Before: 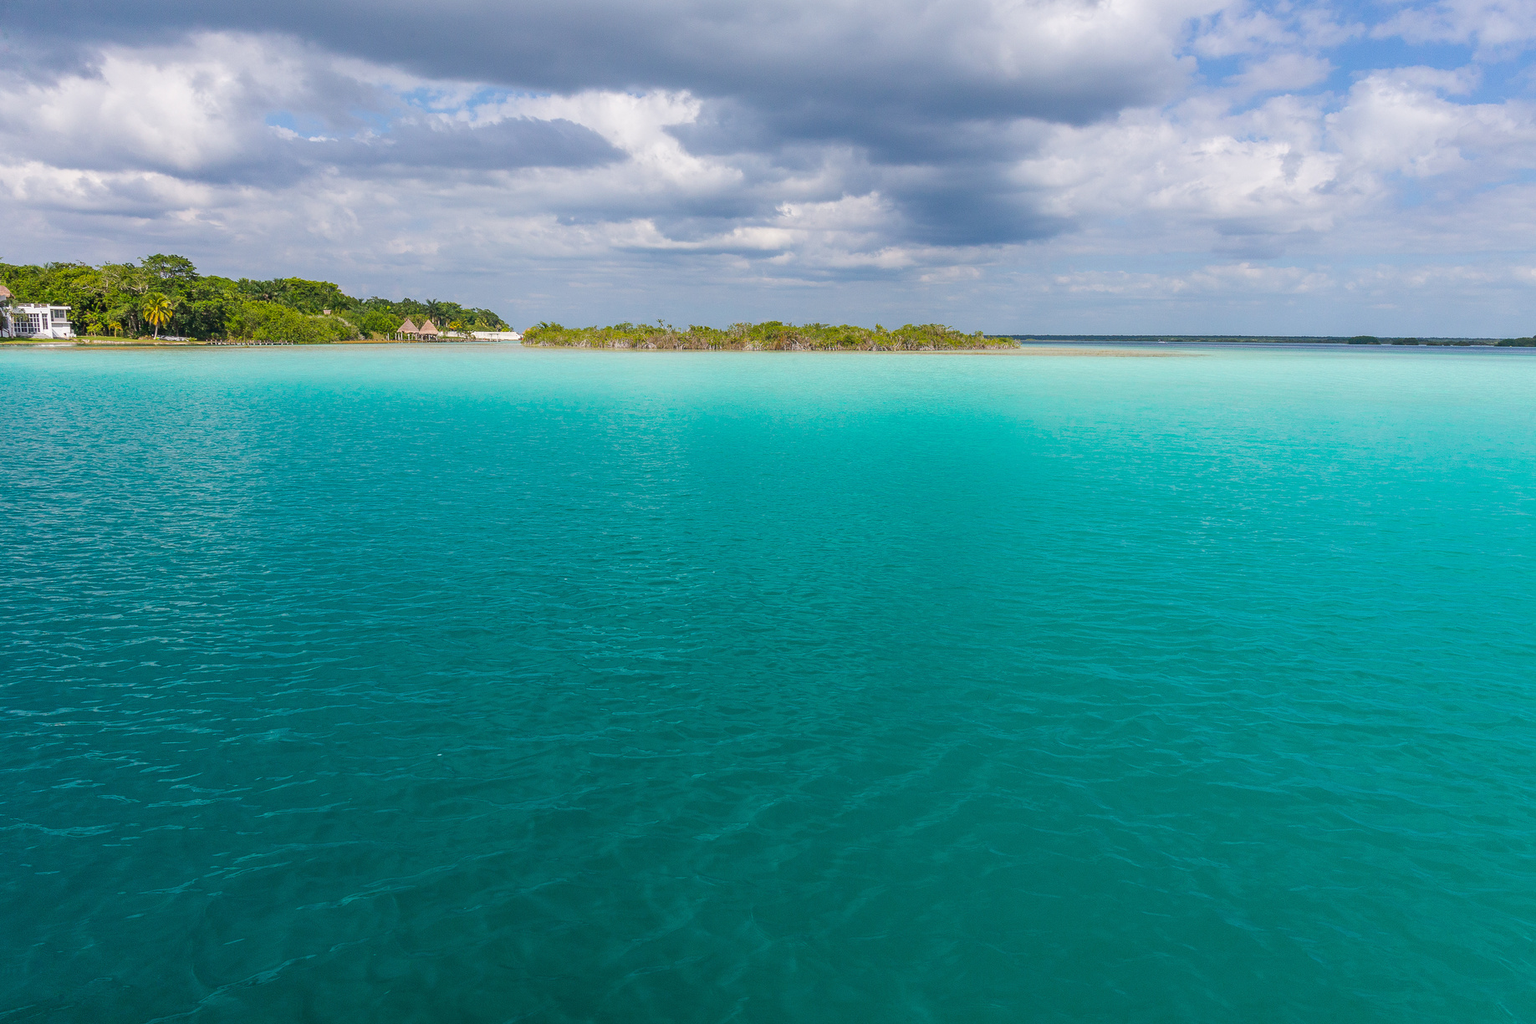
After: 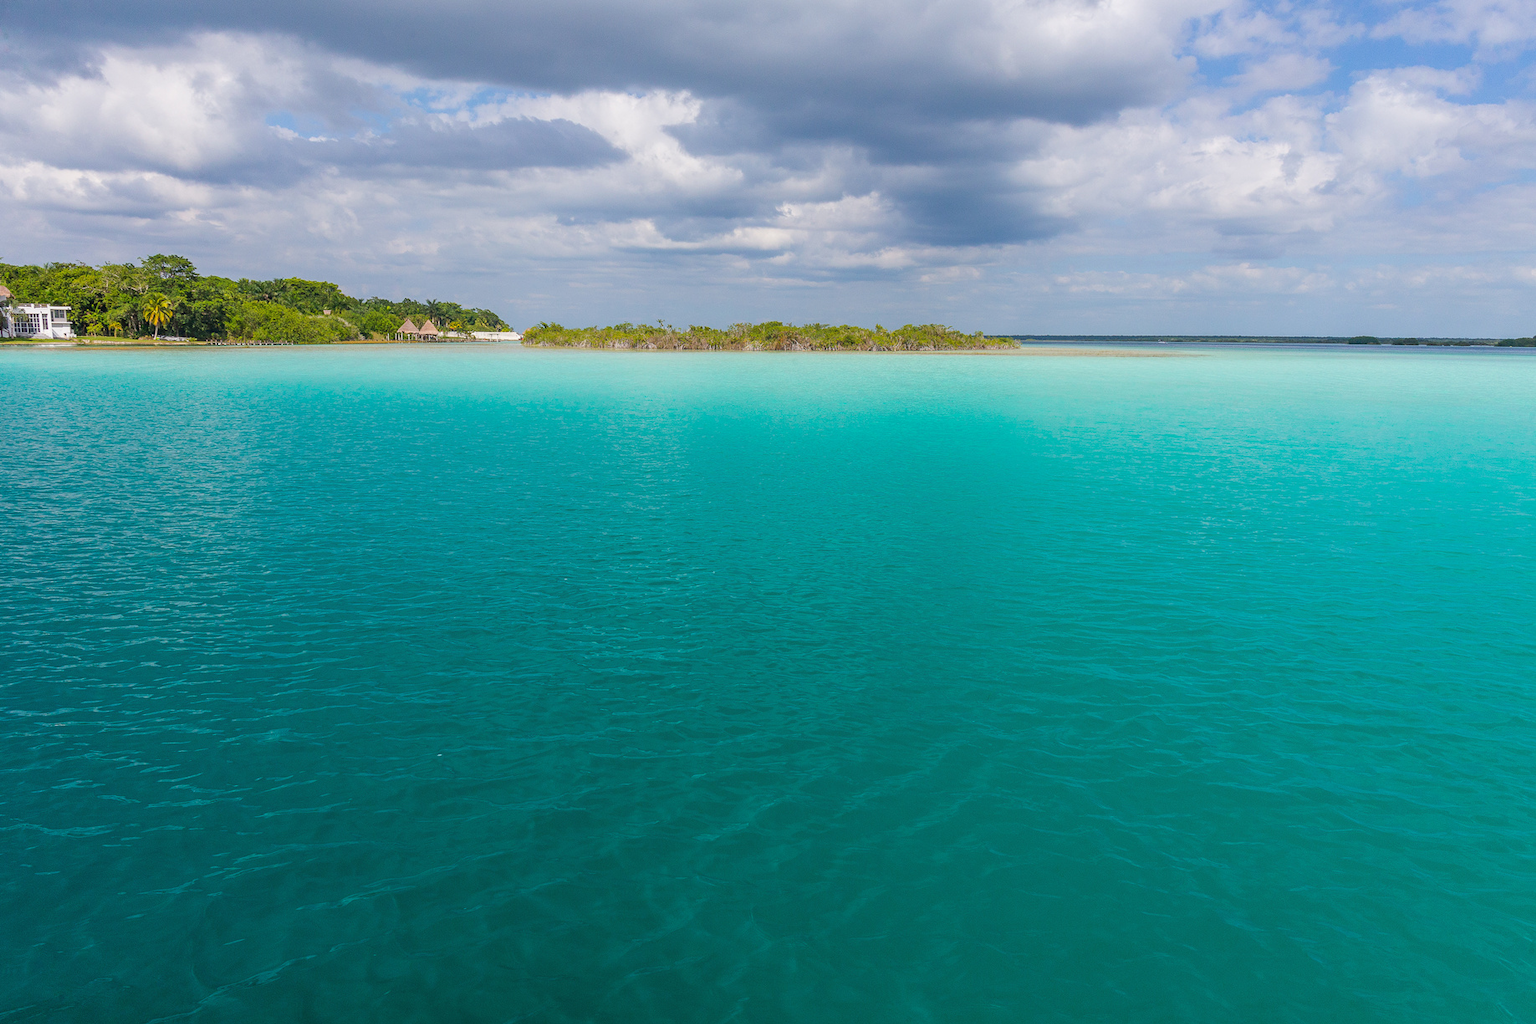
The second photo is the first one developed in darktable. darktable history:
local contrast: mode bilateral grid, contrast 99, coarseness 99, detail 91%, midtone range 0.2
